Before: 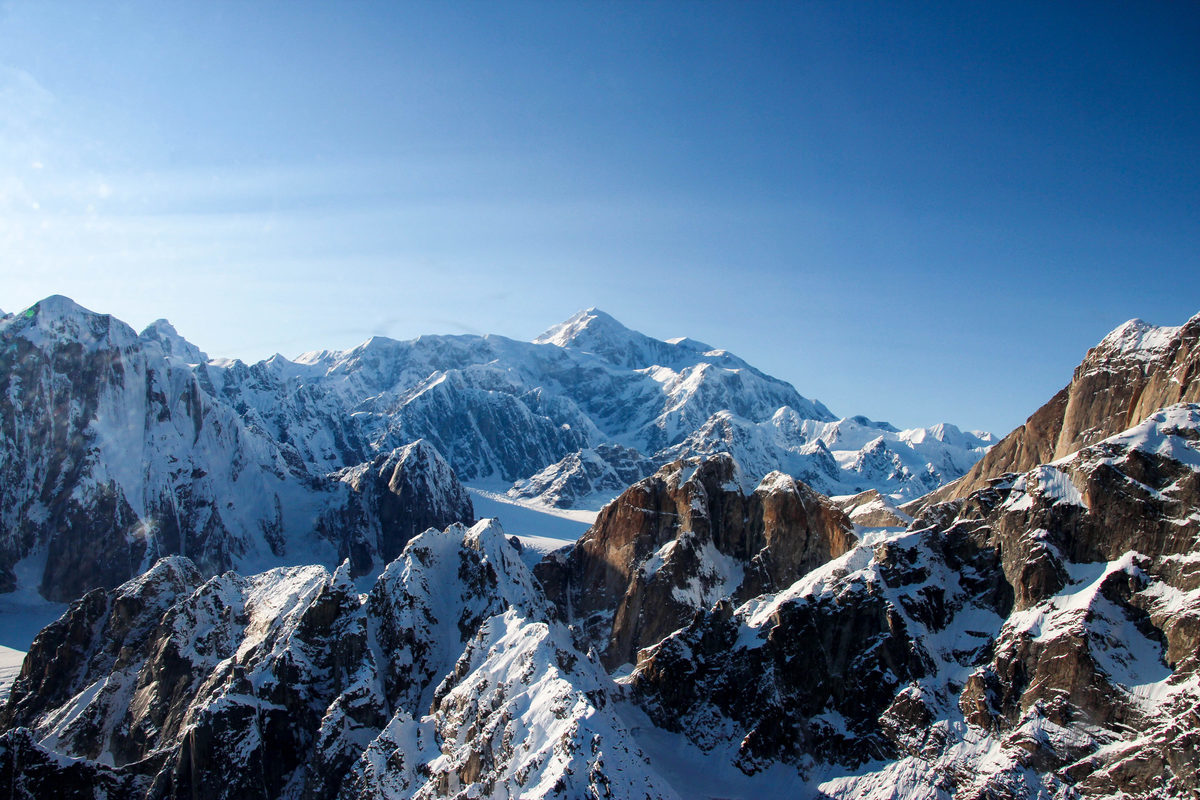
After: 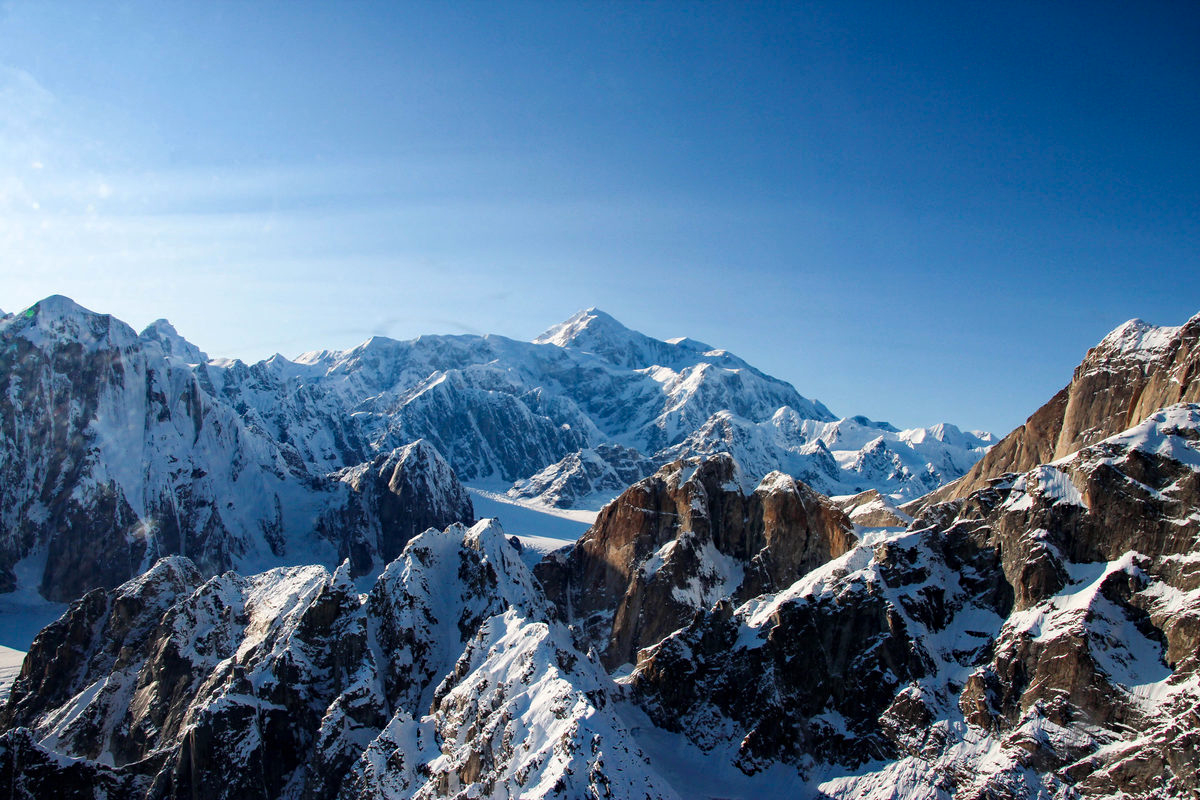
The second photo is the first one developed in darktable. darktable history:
haze removal: on, module defaults
